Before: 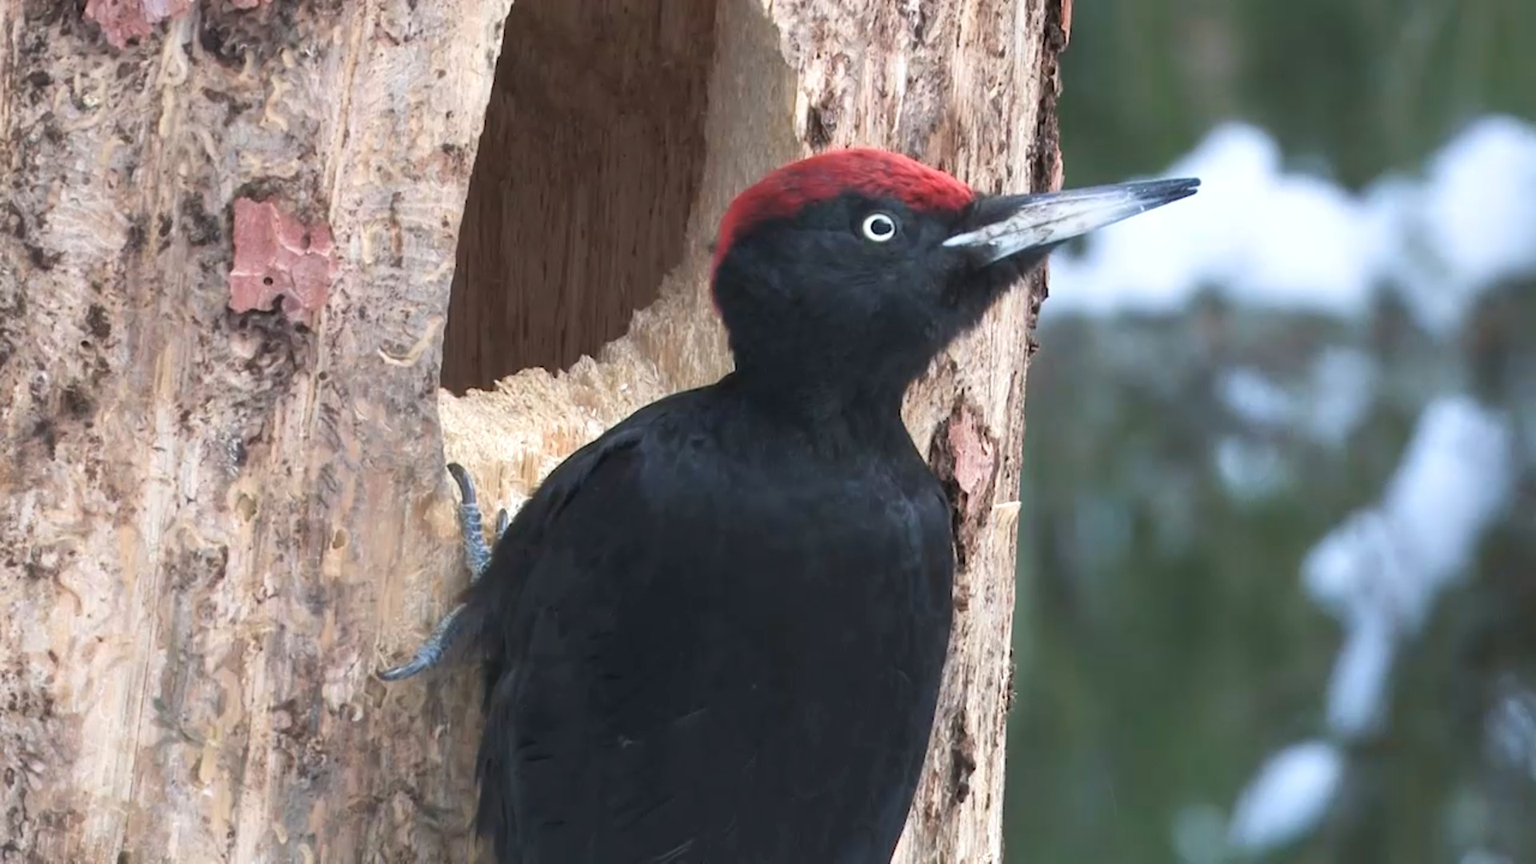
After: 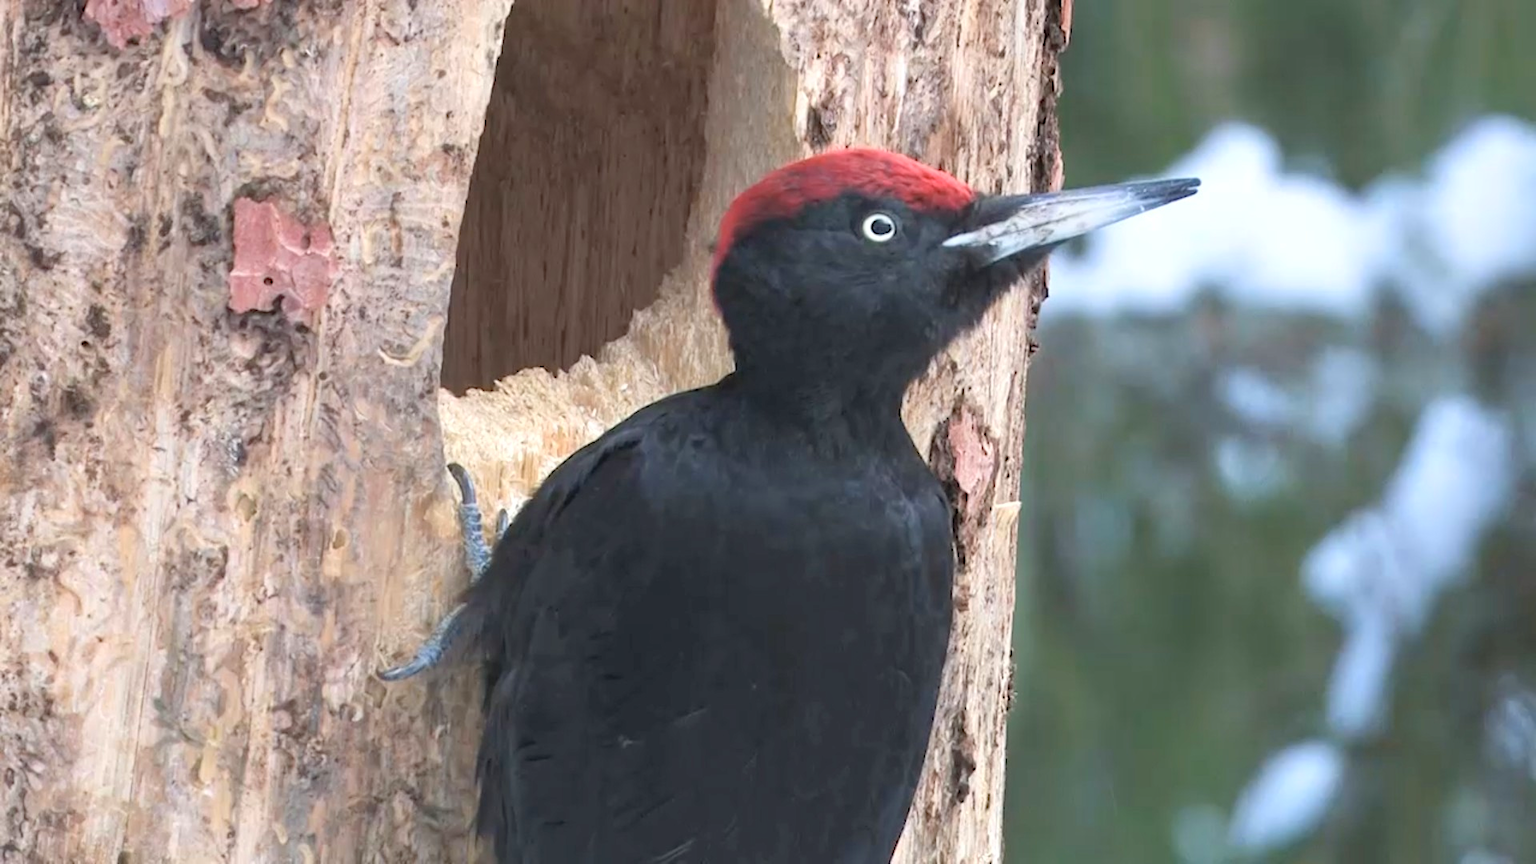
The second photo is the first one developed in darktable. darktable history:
haze removal: compatibility mode true, adaptive false
contrast brightness saturation: brightness 0.138
exposure: compensate highlight preservation false
